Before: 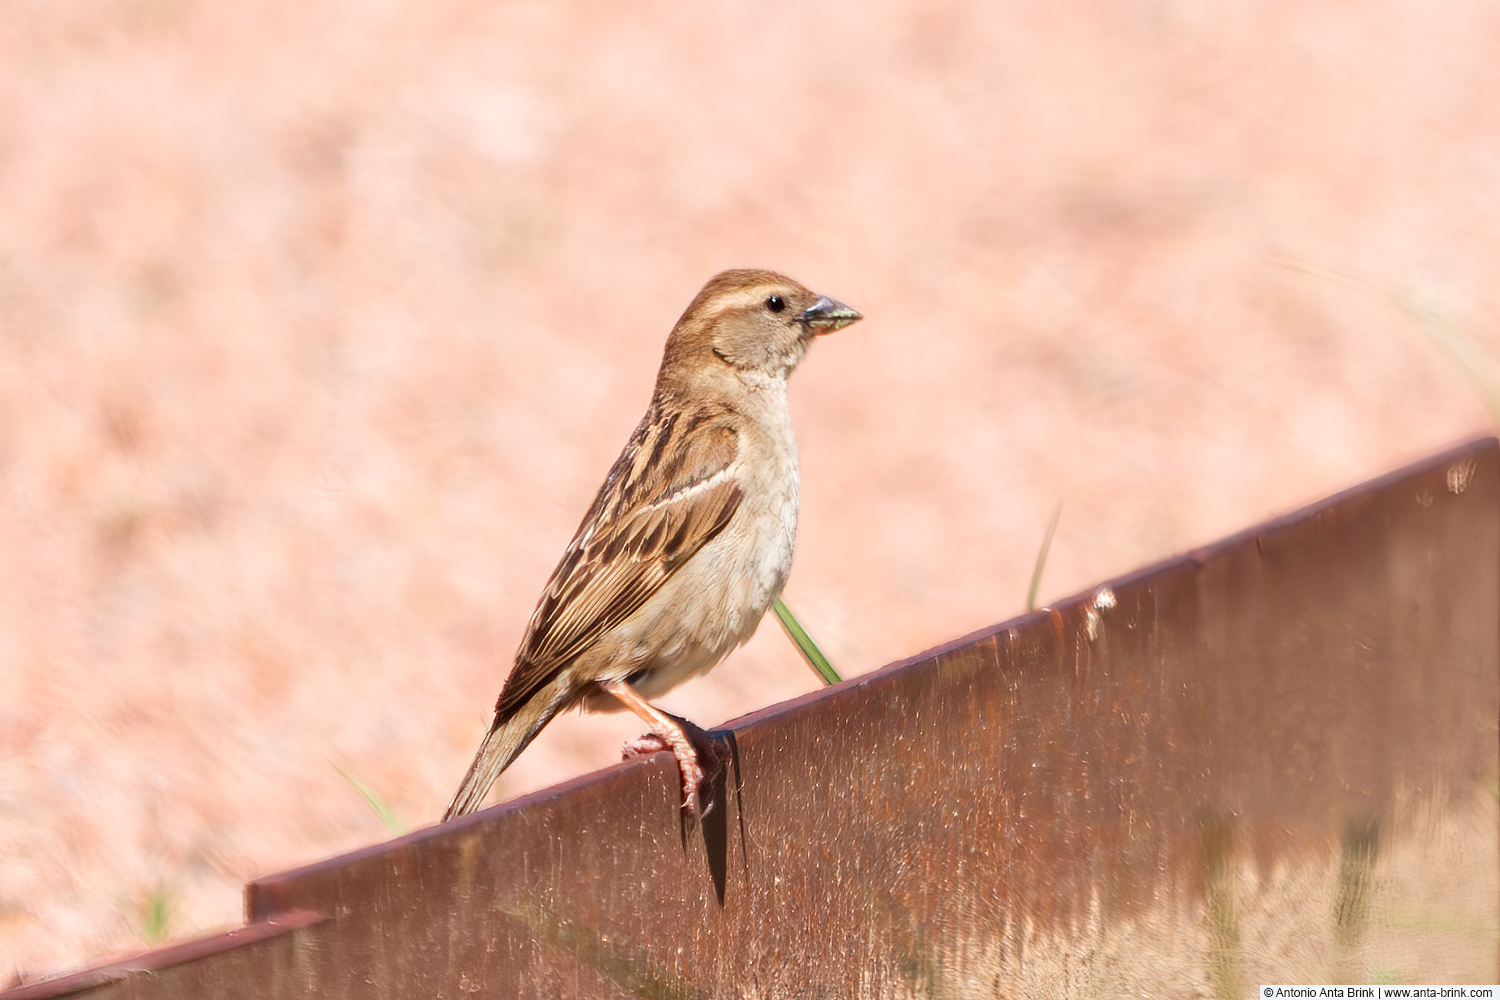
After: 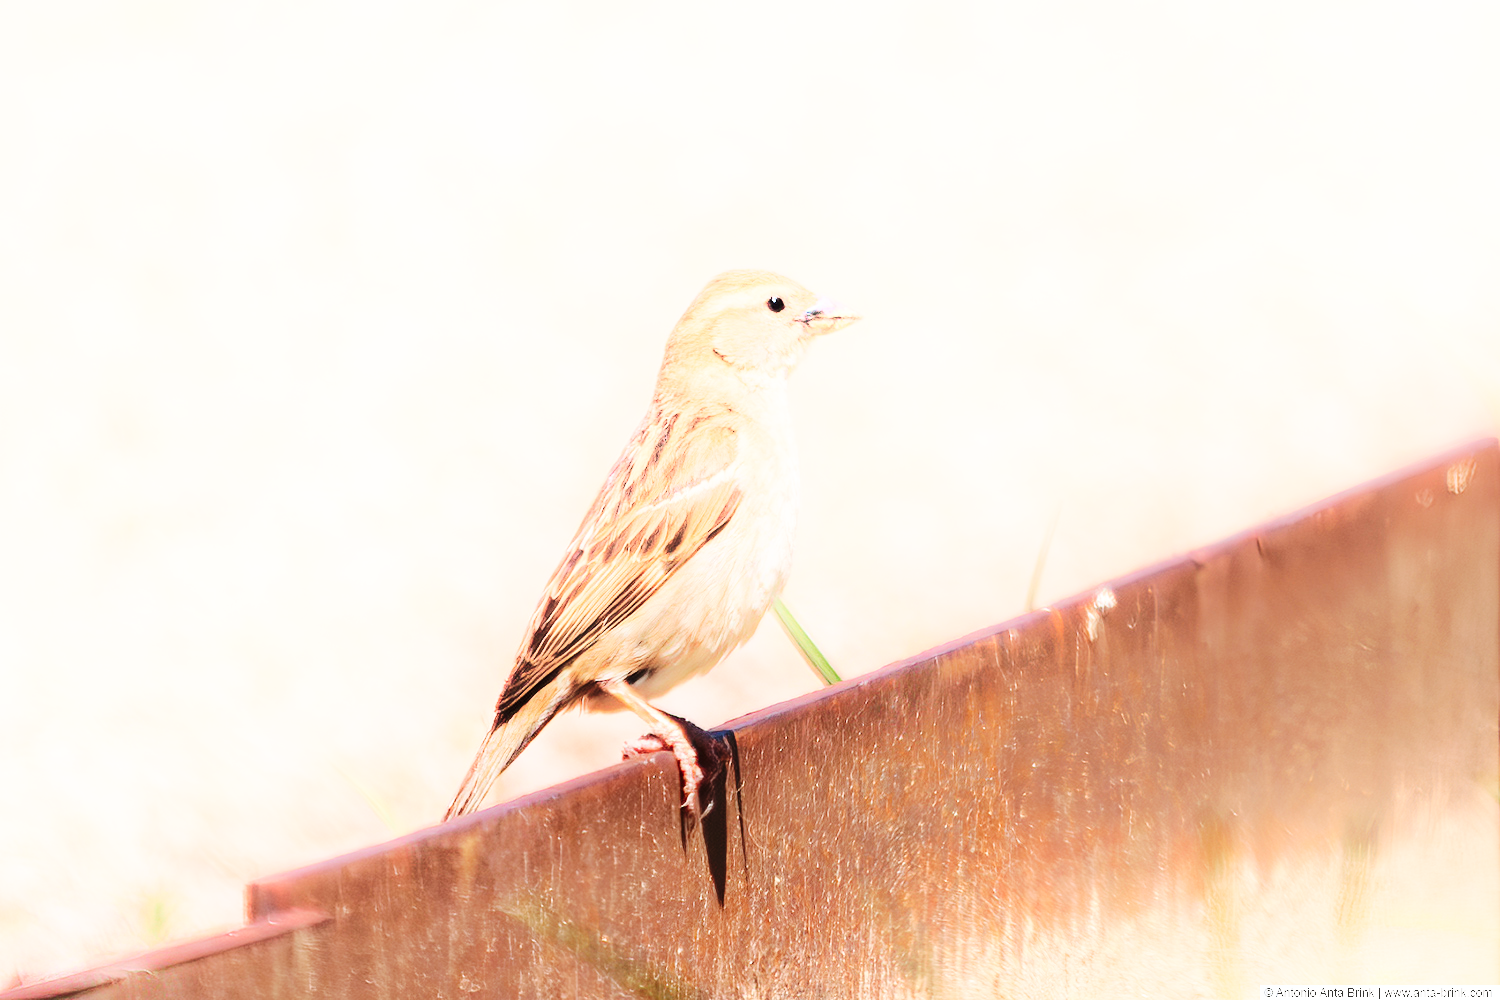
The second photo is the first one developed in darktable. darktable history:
base curve: curves: ch0 [(0, 0) (0.036, 0.025) (0.121, 0.166) (0.206, 0.329) (0.605, 0.79) (1, 1)], preserve colors none
shadows and highlights: shadows -54.3, highlights 86.09, soften with gaussian
